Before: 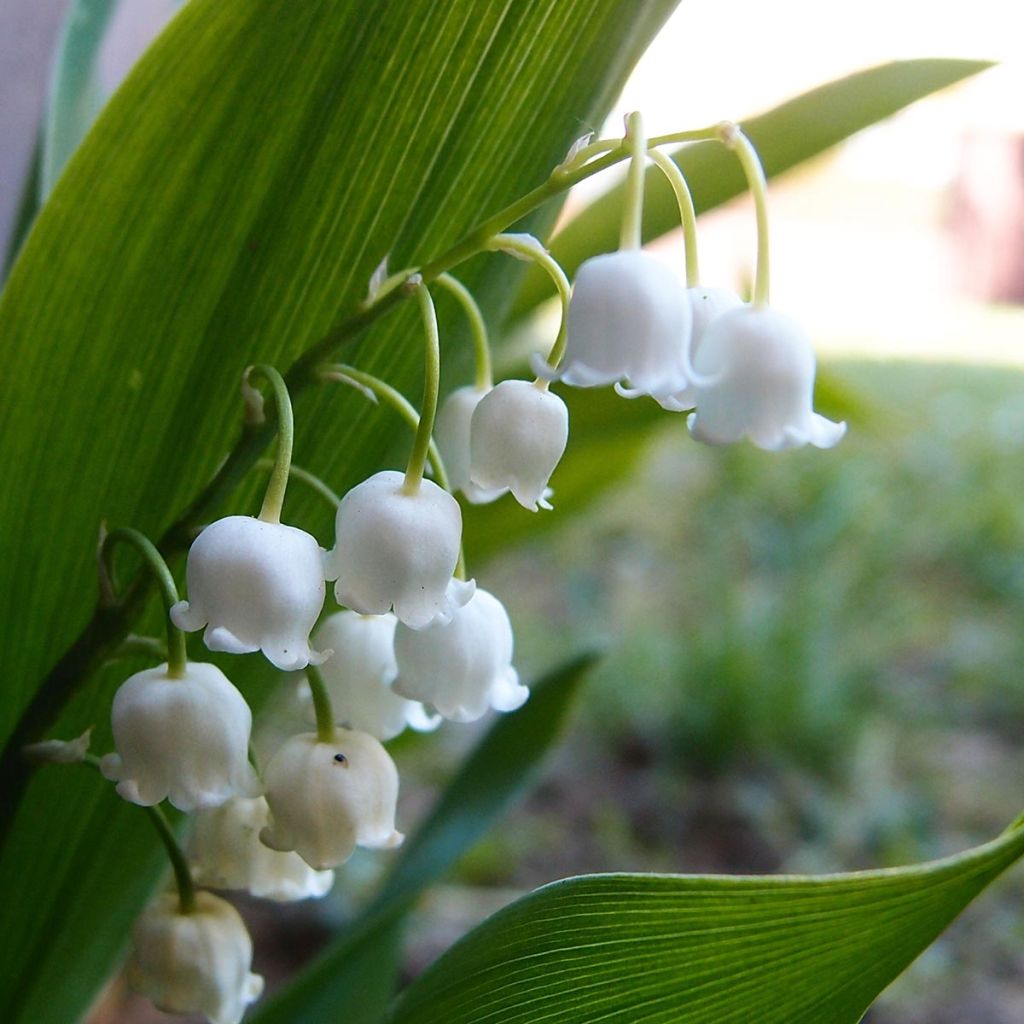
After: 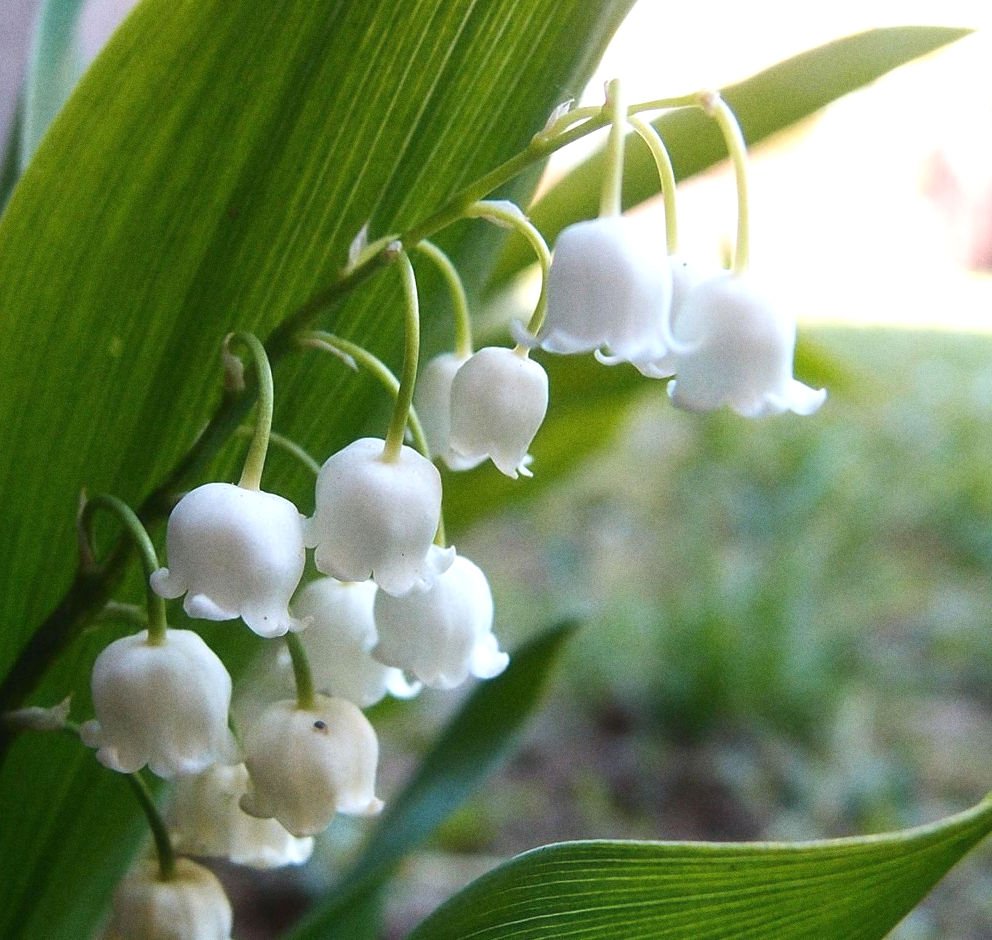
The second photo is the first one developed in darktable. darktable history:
exposure: exposure 0.3 EV, compensate highlight preservation false
grain: on, module defaults
crop: left 1.964%, top 3.251%, right 1.122%, bottom 4.933%
haze removal: strength -0.1, adaptive false
